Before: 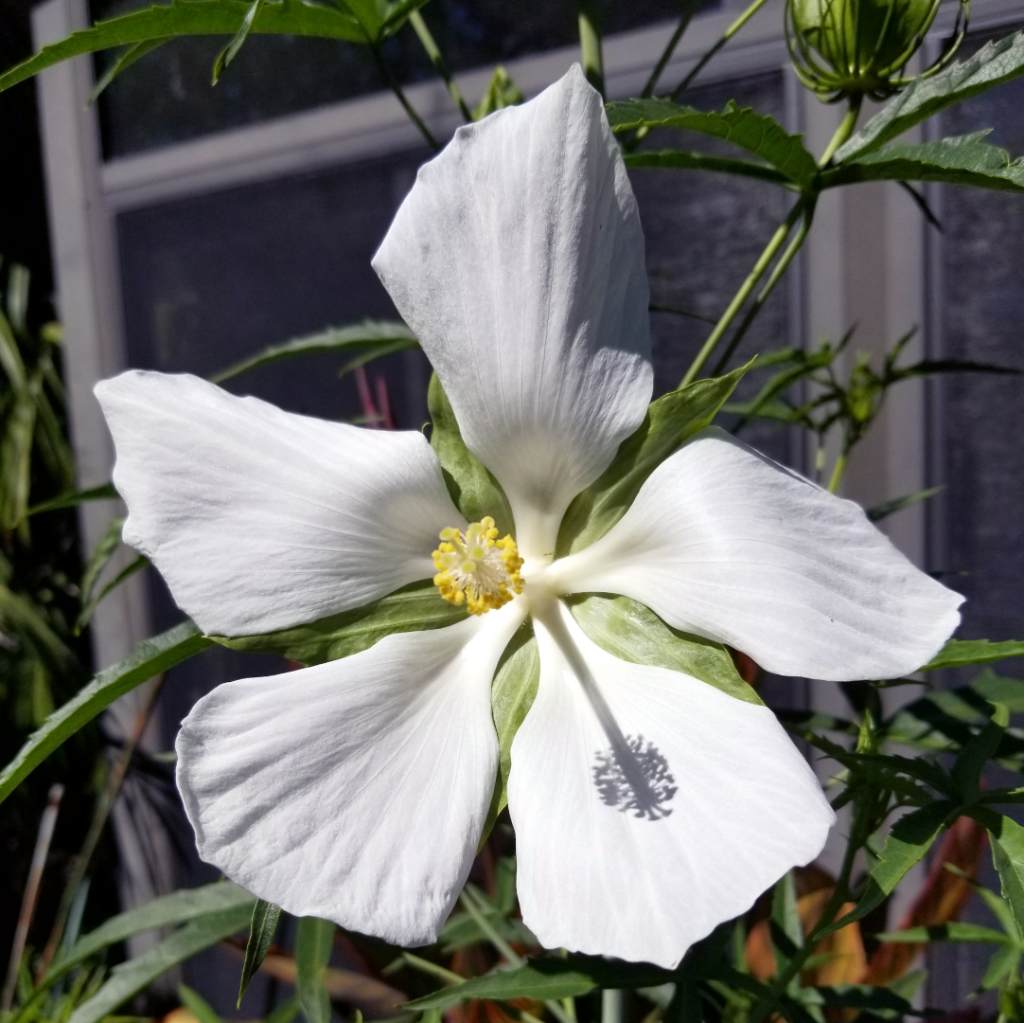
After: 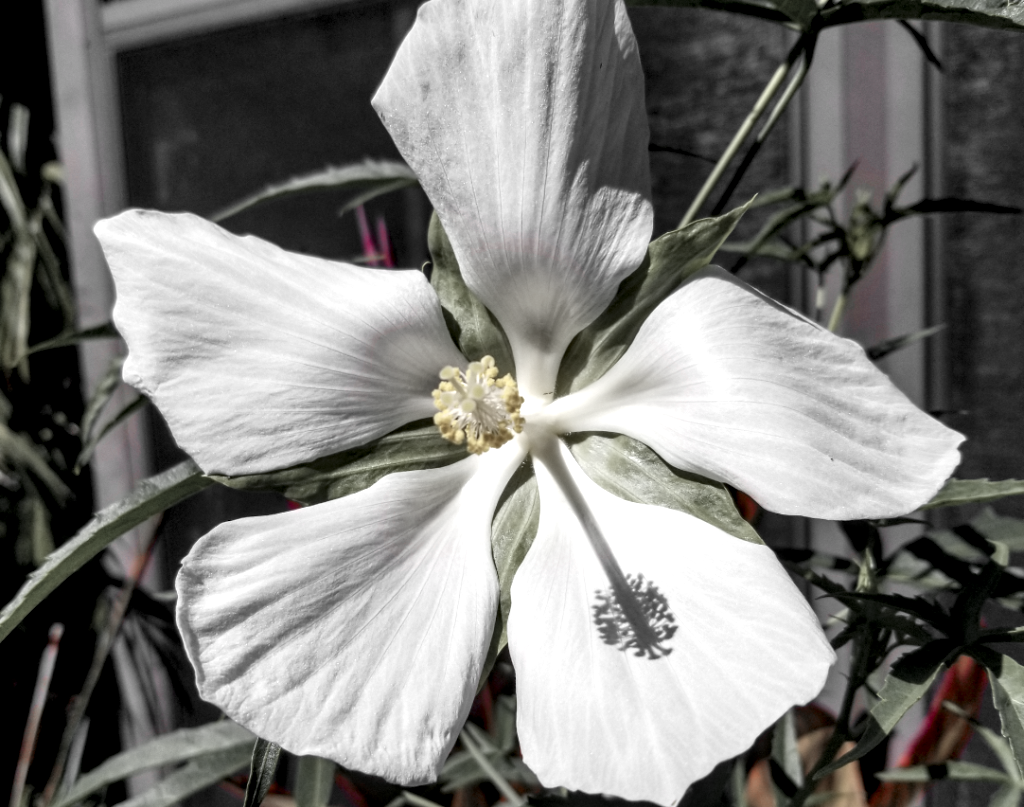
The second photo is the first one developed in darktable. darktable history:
color zones: curves: ch1 [(0, 0.831) (0.08, 0.771) (0.157, 0.268) (0.241, 0.207) (0.562, -0.005) (0.714, -0.013) (0.876, 0.01) (1, 0.831)]
local contrast: highlights 60%, shadows 61%, detail 160%
crop and rotate: top 15.763%, bottom 5.323%
